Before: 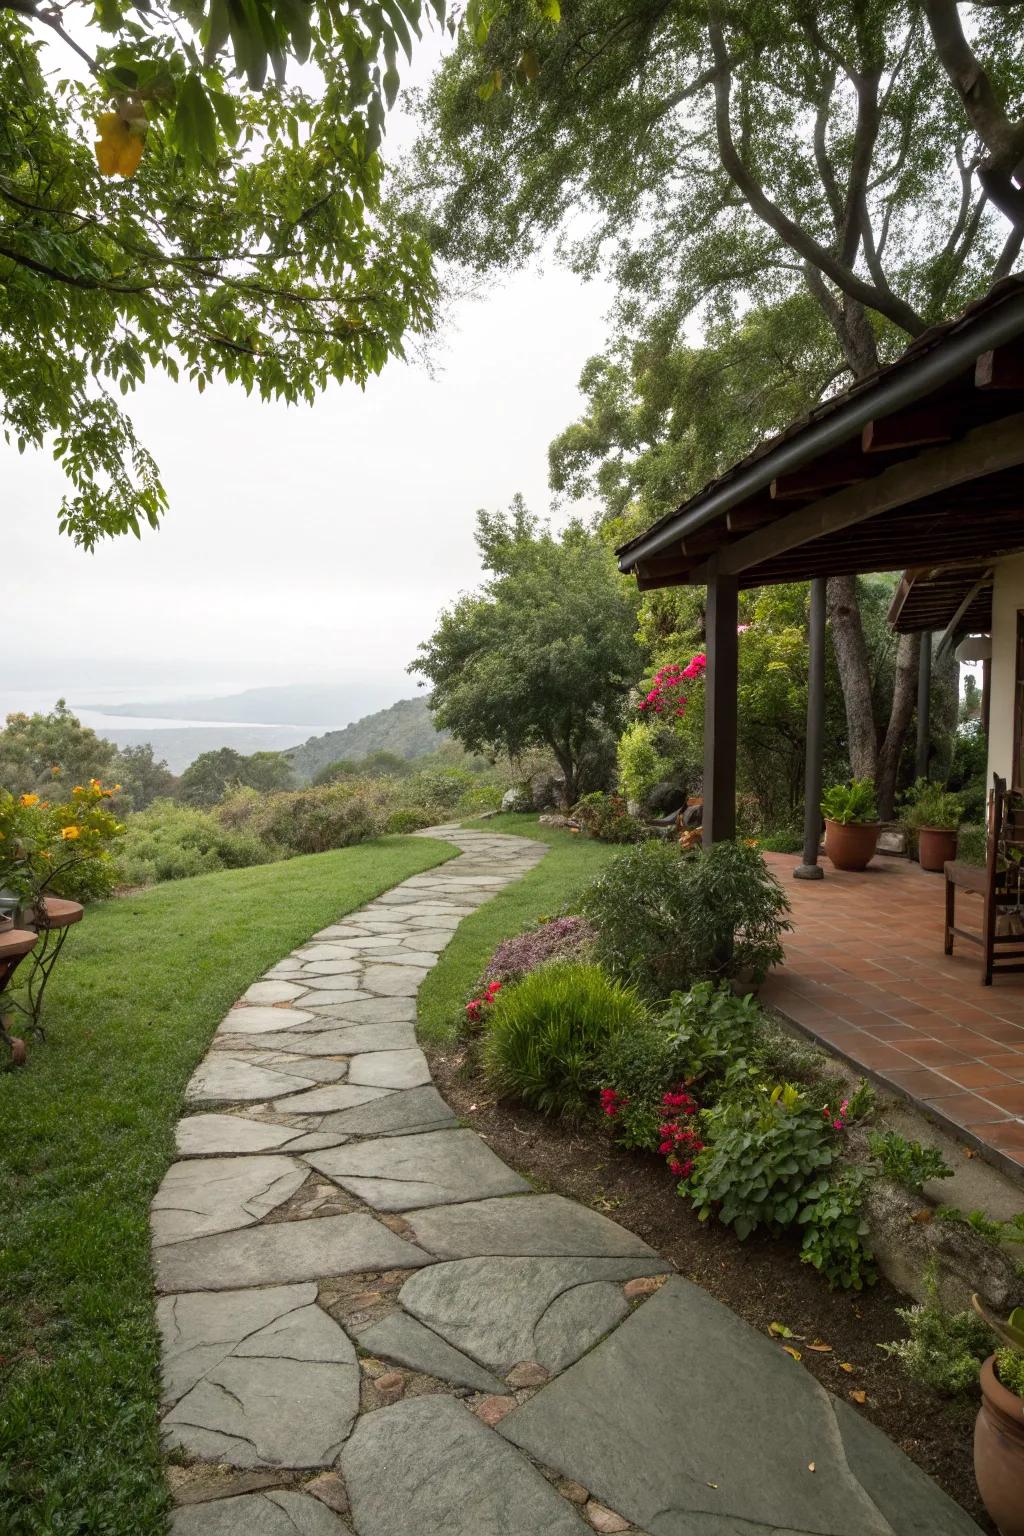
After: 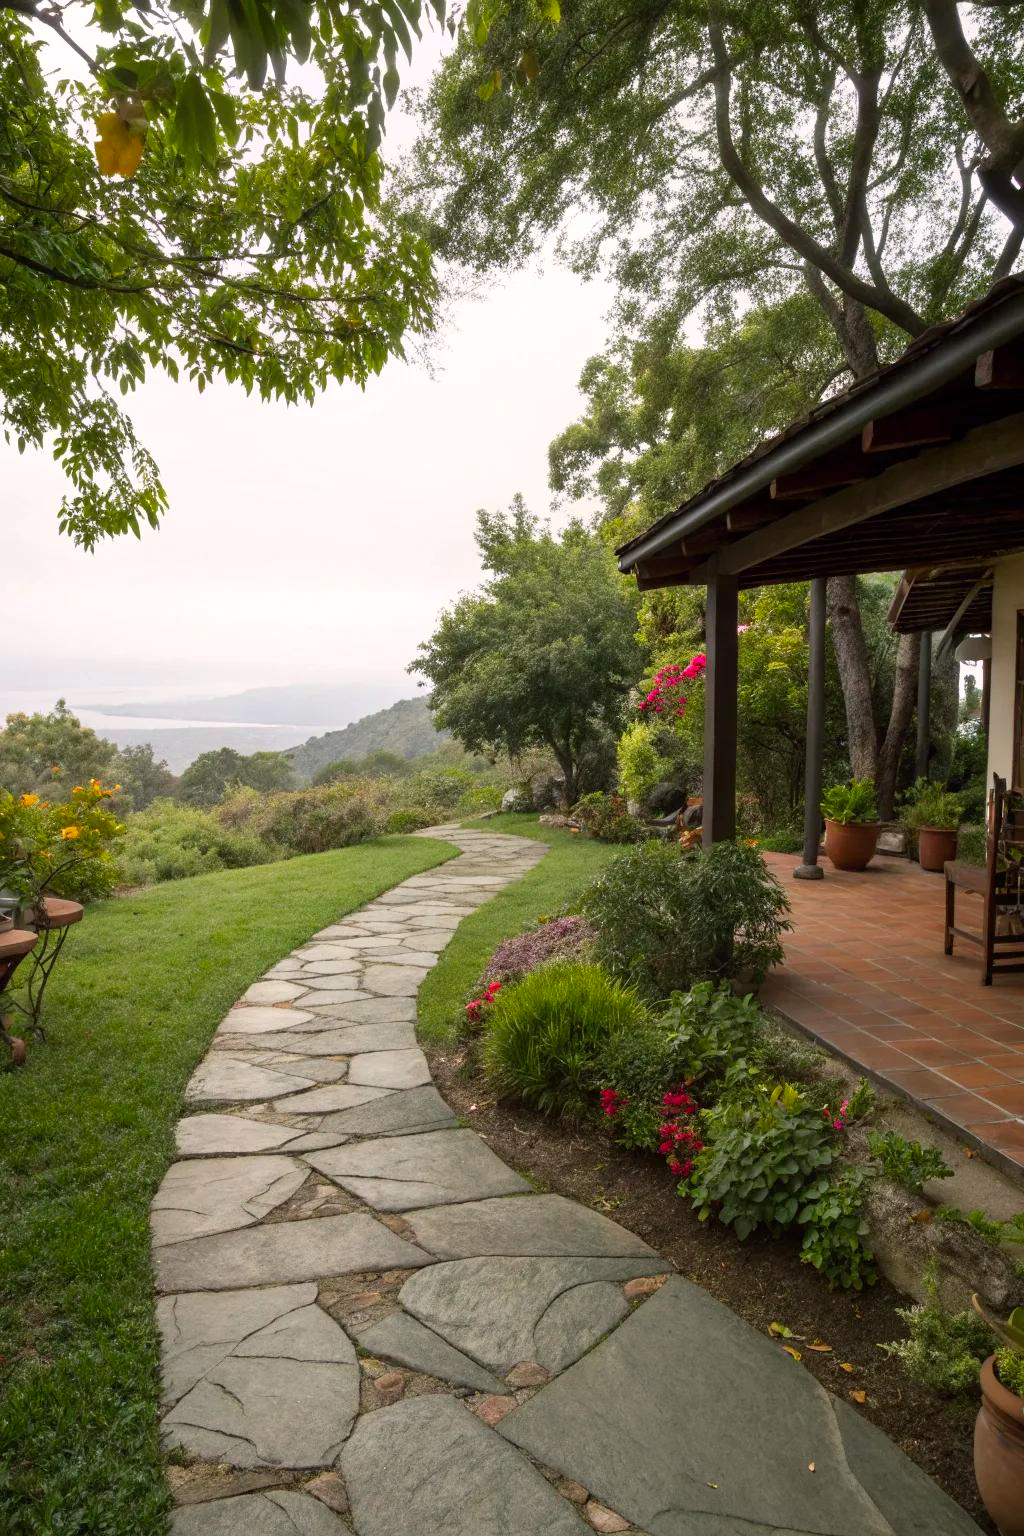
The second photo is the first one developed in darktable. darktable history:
exposure: compensate highlight preservation false
color balance rgb: highlights gain › chroma 0.892%, highlights gain › hue 24.56°, perceptual saturation grading › global saturation 9.822%, perceptual brilliance grading › global brilliance 2.705%, perceptual brilliance grading › highlights -2.218%, perceptual brilliance grading › shadows 2.605%
